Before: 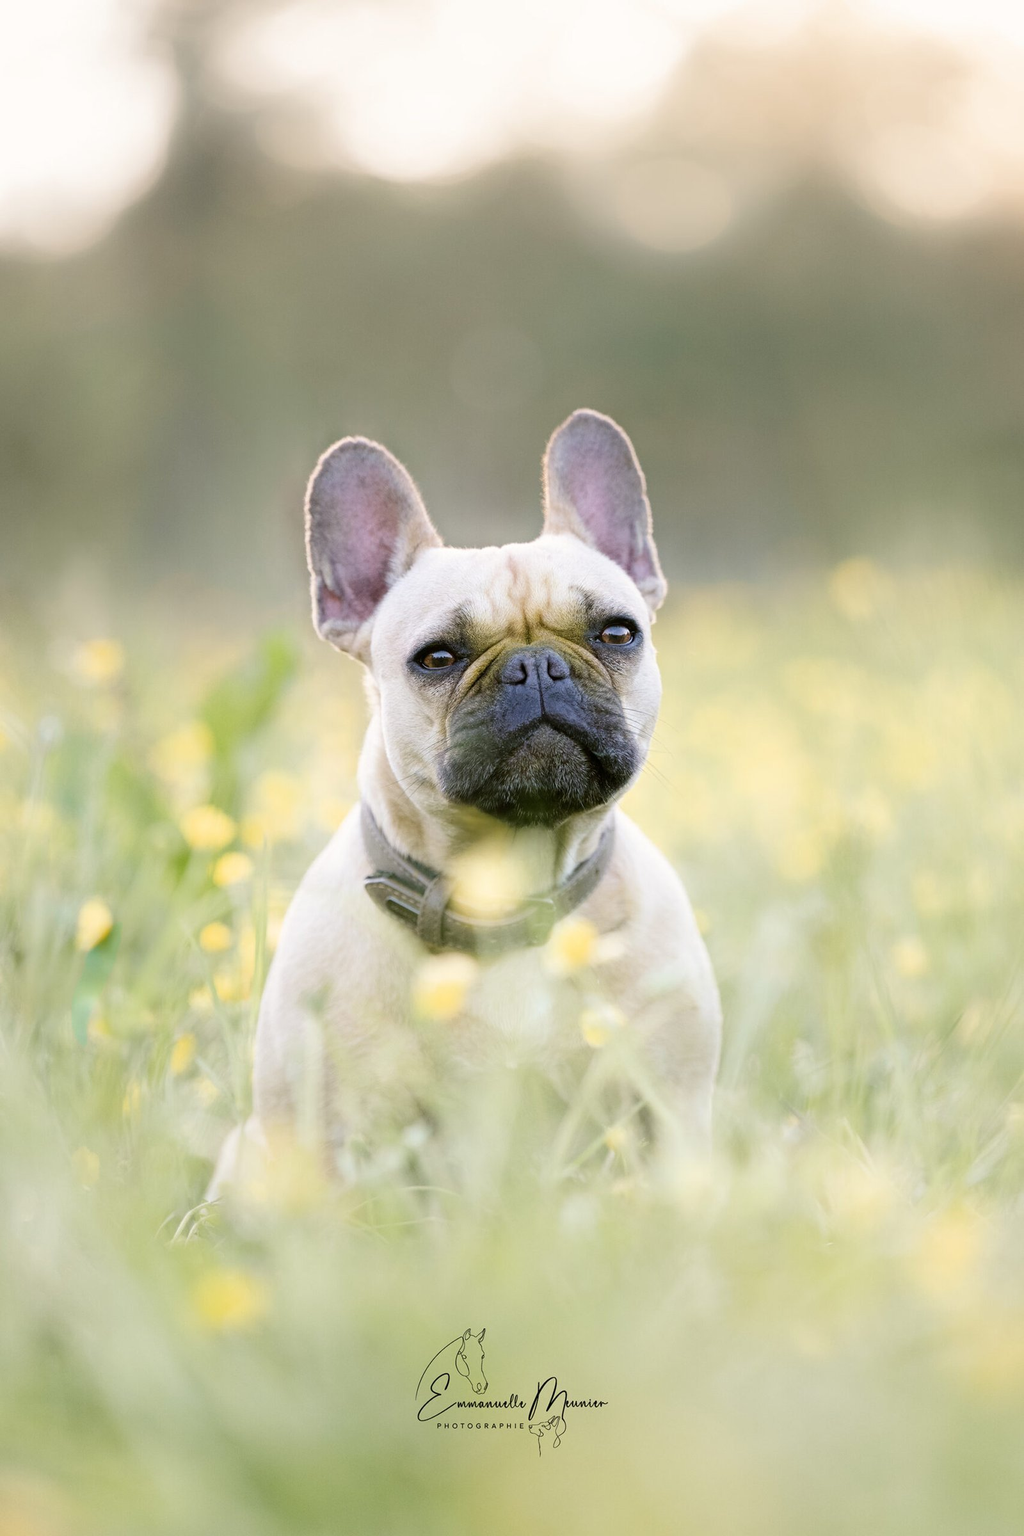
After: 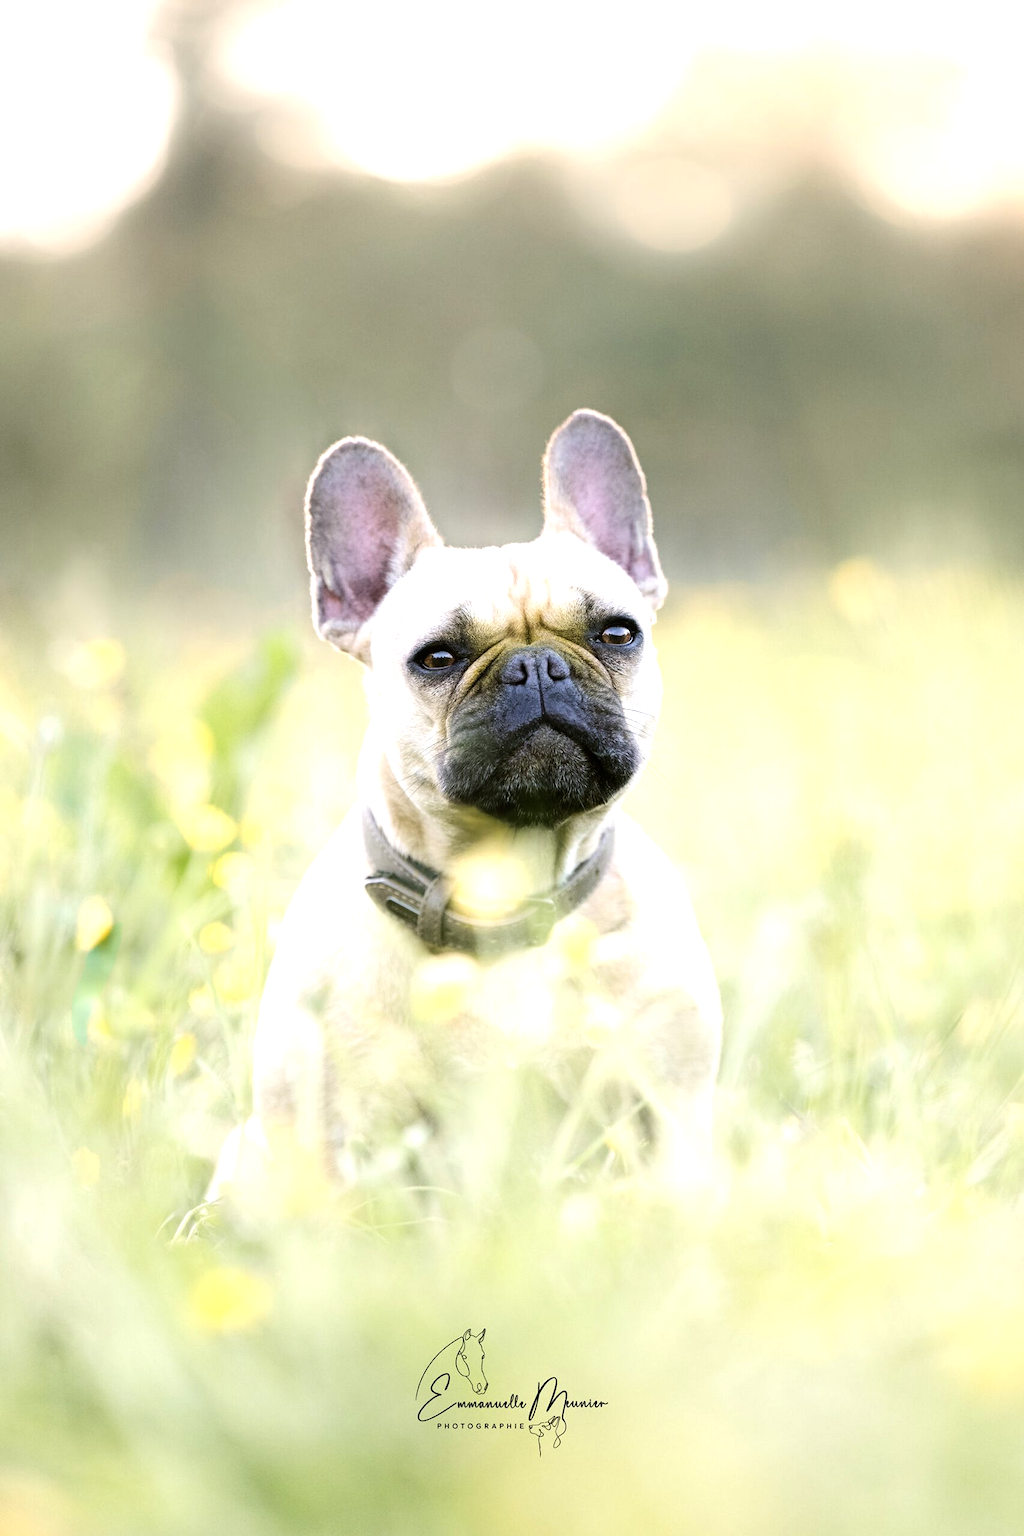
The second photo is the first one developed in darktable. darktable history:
tone equalizer: -8 EV -0.713 EV, -7 EV -0.694 EV, -6 EV -0.627 EV, -5 EV -0.369 EV, -3 EV 0.394 EV, -2 EV 0.6 EV, -1 EV 0.686 EV, +0 EV 0.735 EV, edges refinement/feathering 500, mask exposure compensation -1.57 EV, preserve details no
